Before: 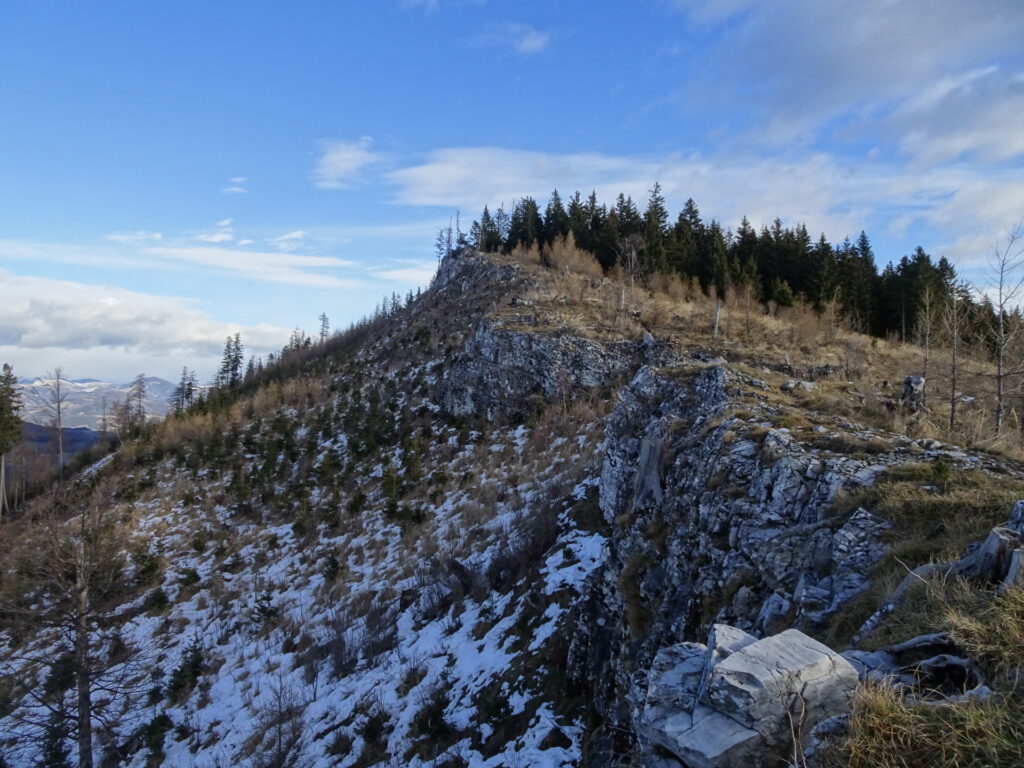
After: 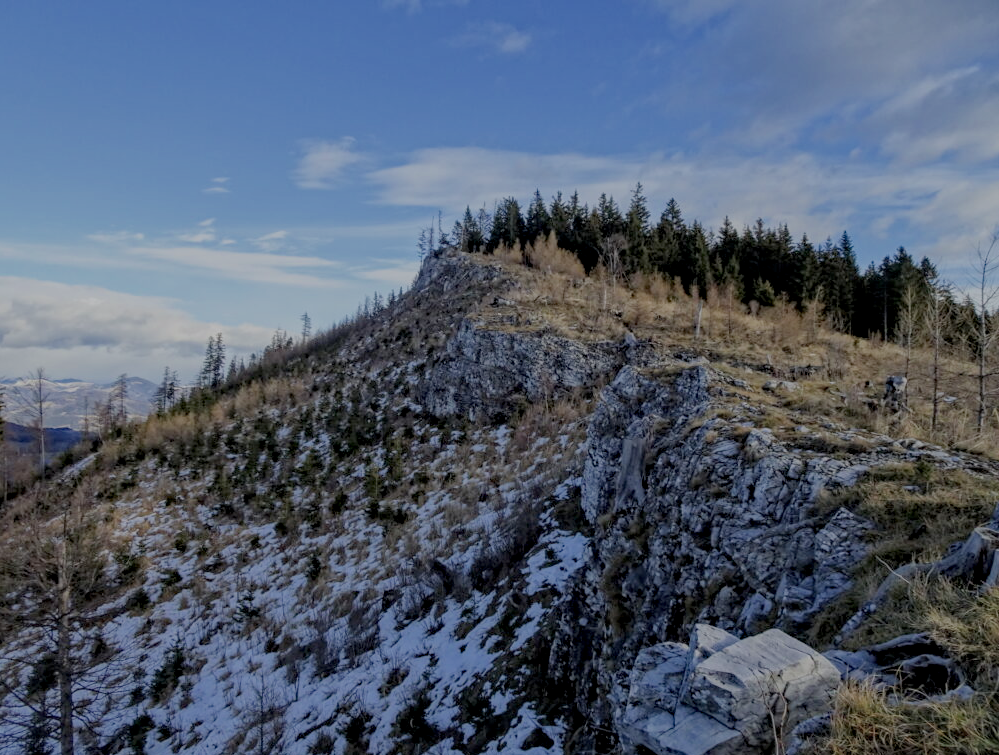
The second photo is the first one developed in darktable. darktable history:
haze removal: strength 0.297, distance 0.248, adaptive false
crop and rotate: left 1.773%, right 0.619%, bottom 1.647%
filmic rgb: middle gray luminance 2.67%, black relative exposure -9.92 EV, white relative exposure 6.99 EV, threshold 5.98 EV, dynamic range scaling 9.36%, target black luminance 0%, hardness 3.17, latitude 44.23%, contrast 0.665, highlights saturation mix 4.62%, shadows ↔ highlights balance 13.24%, enable highlight reconstruction true
local contrast: on, module defaults
